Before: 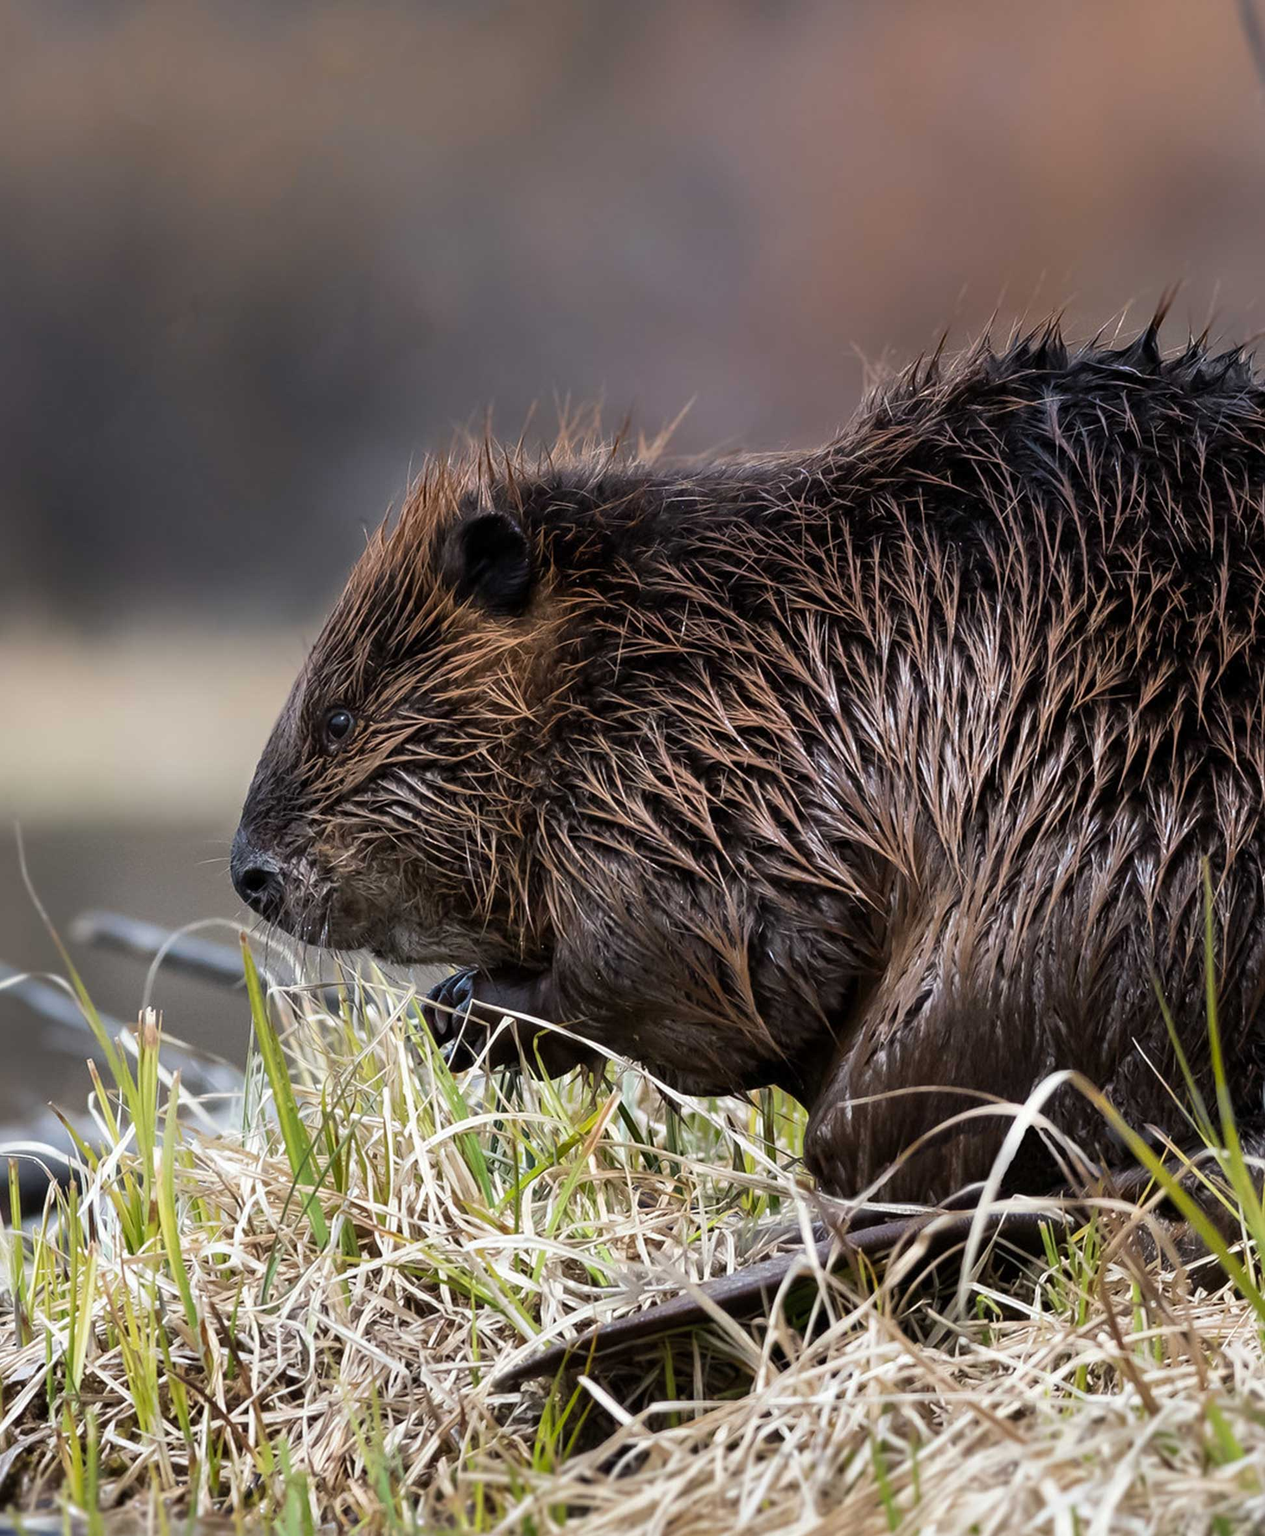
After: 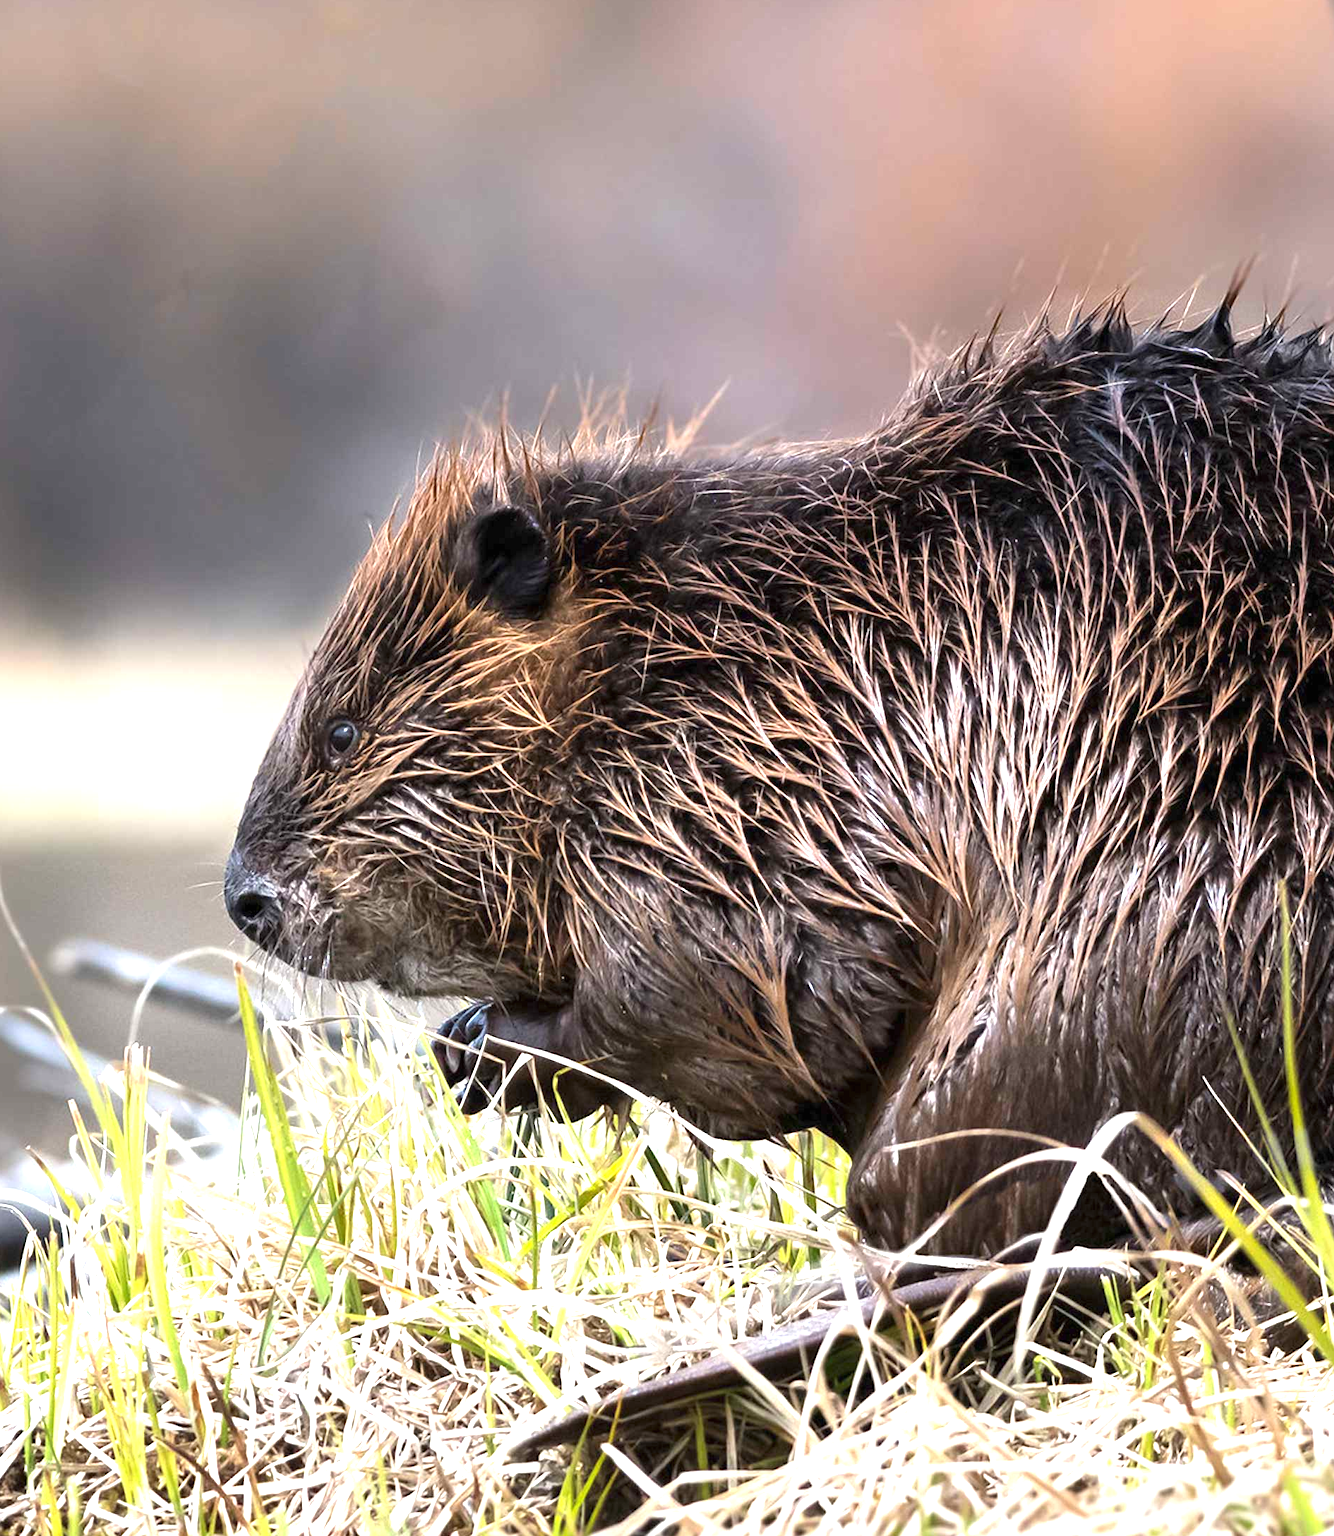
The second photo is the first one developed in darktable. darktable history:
crop: left 1.928%, top 2.965%, right 0.798%, bottom 4.831%
exposure: black level correction 0, exposure 1.438 EV, compensate highlight preservation false
